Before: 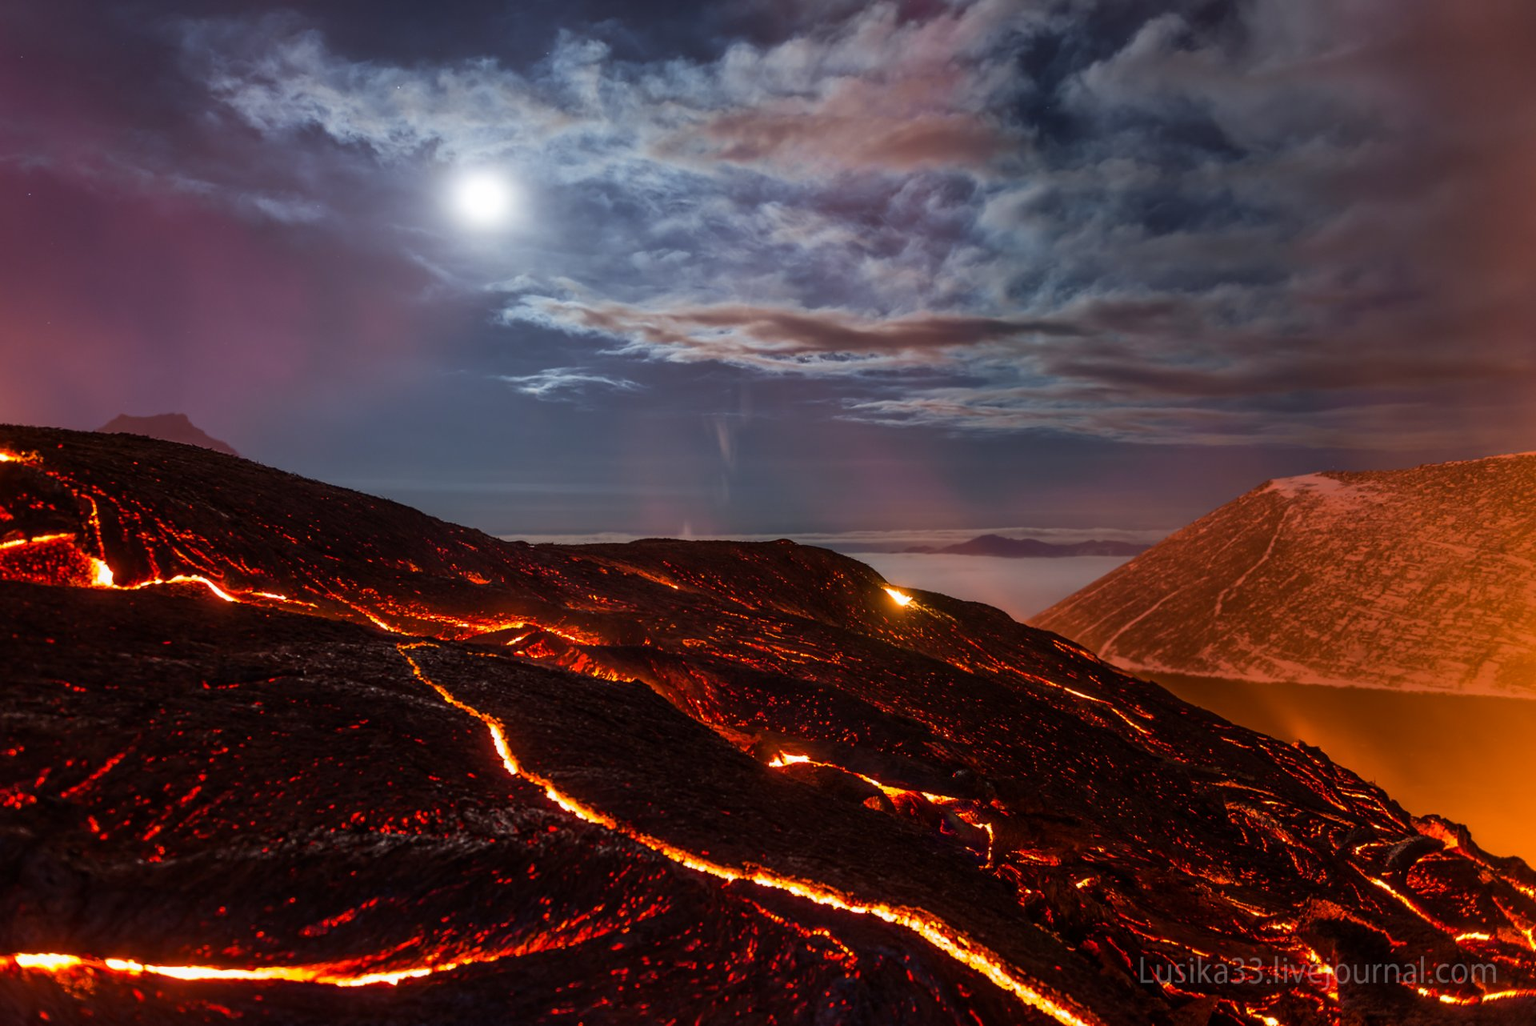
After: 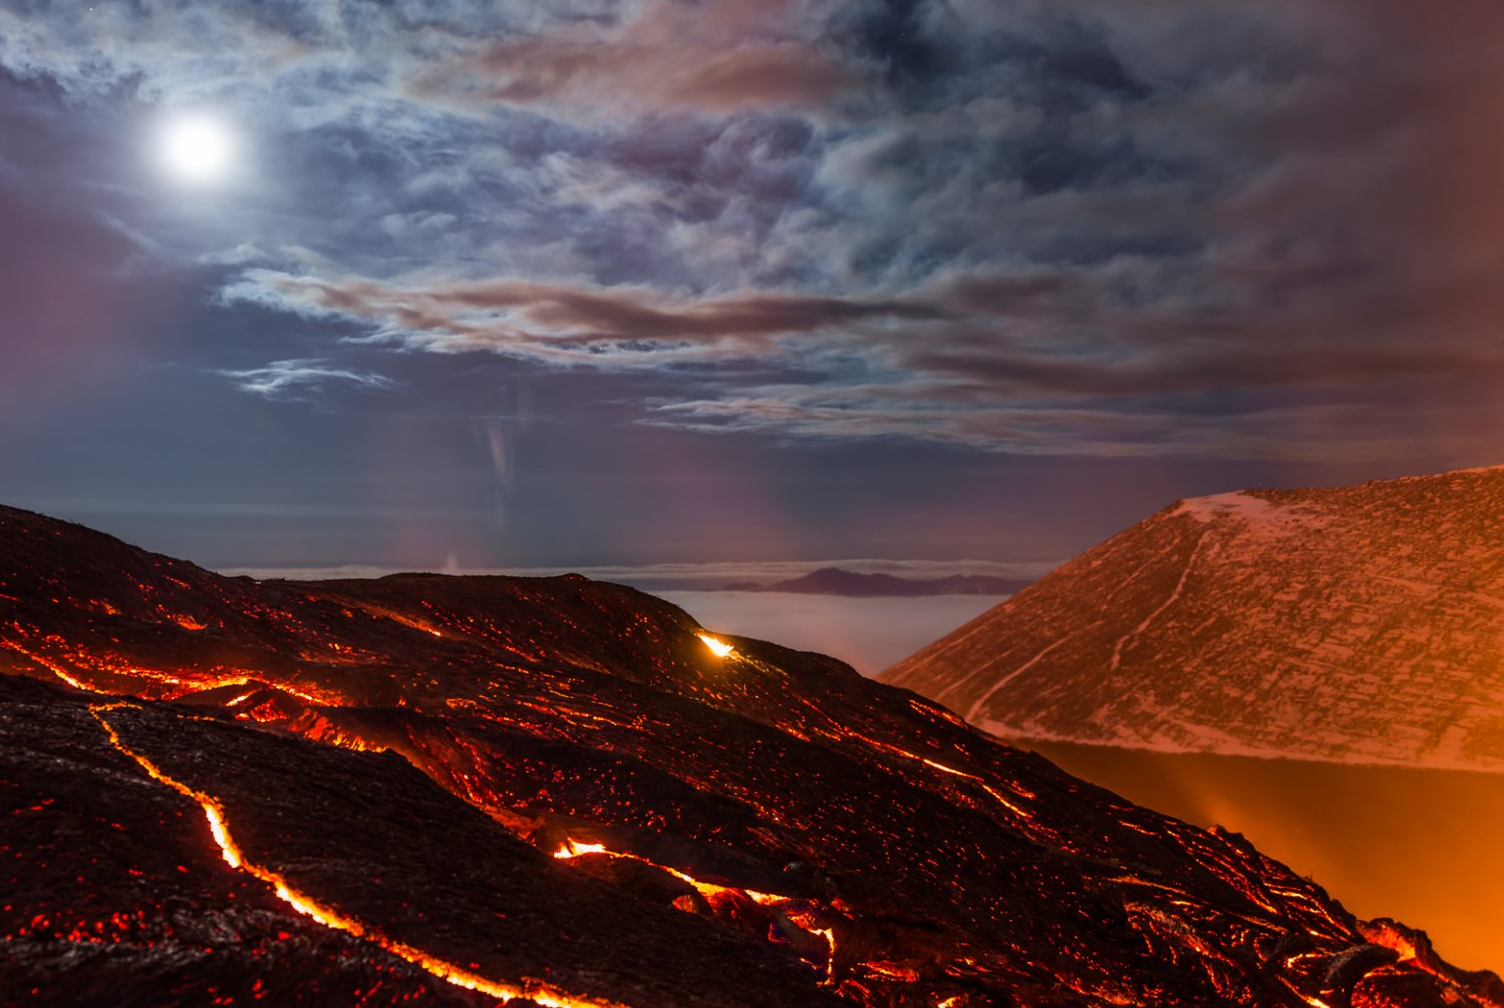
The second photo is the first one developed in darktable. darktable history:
crop and rotate: left 21.228%, top 7.821%, right 0.397%, bottom 13.485%
